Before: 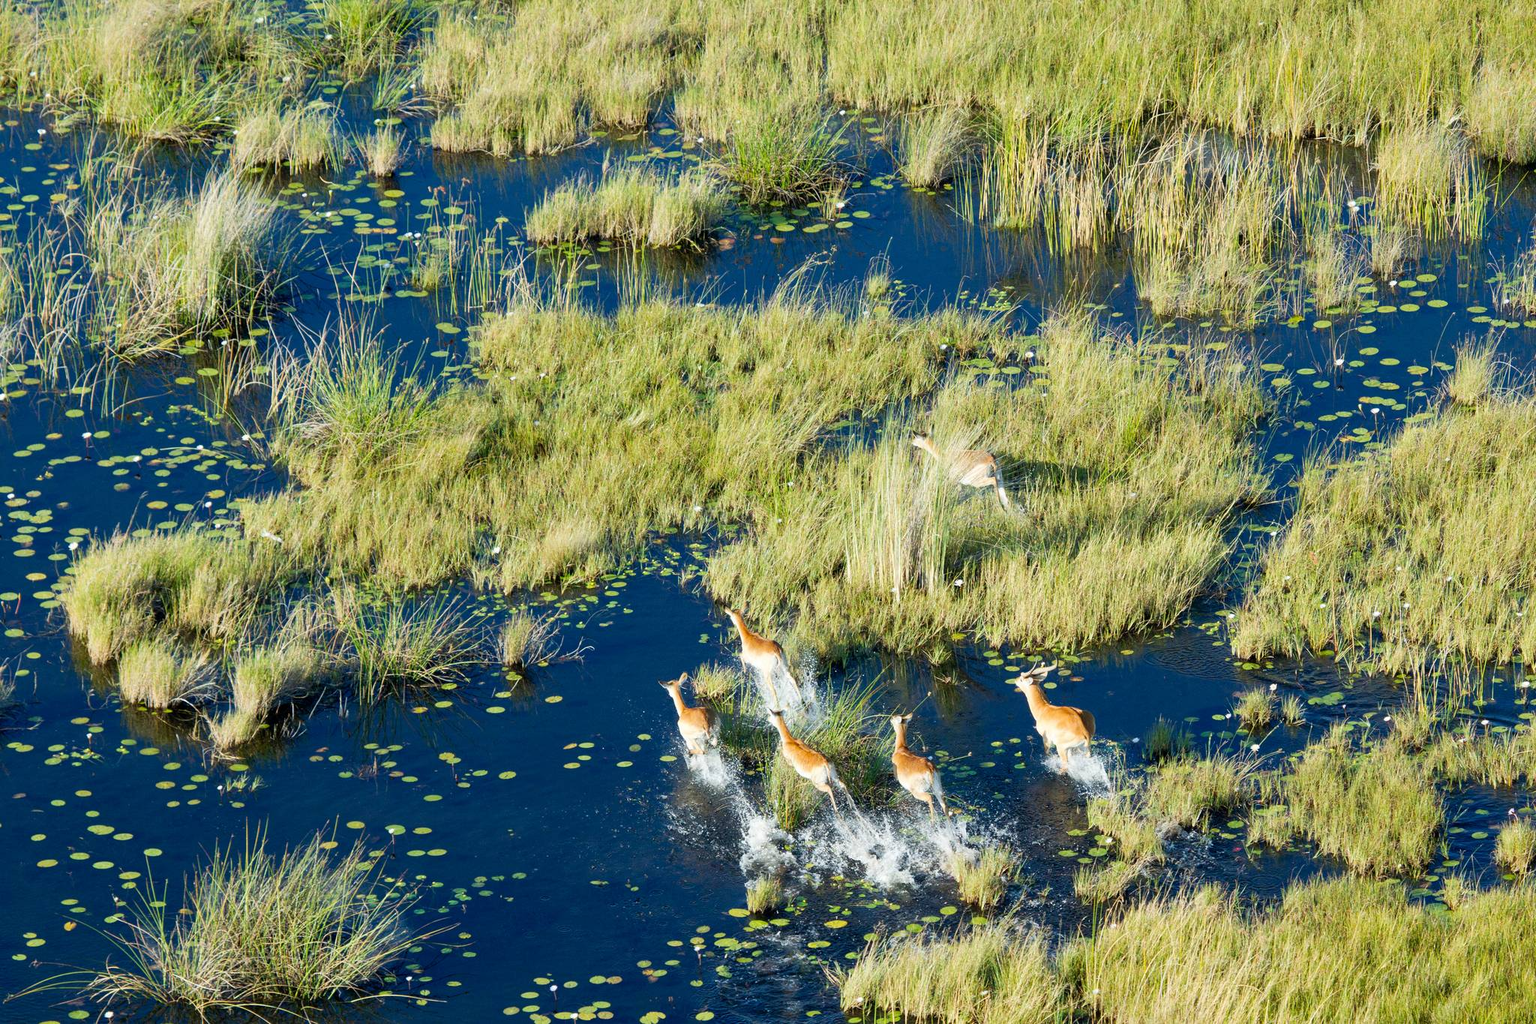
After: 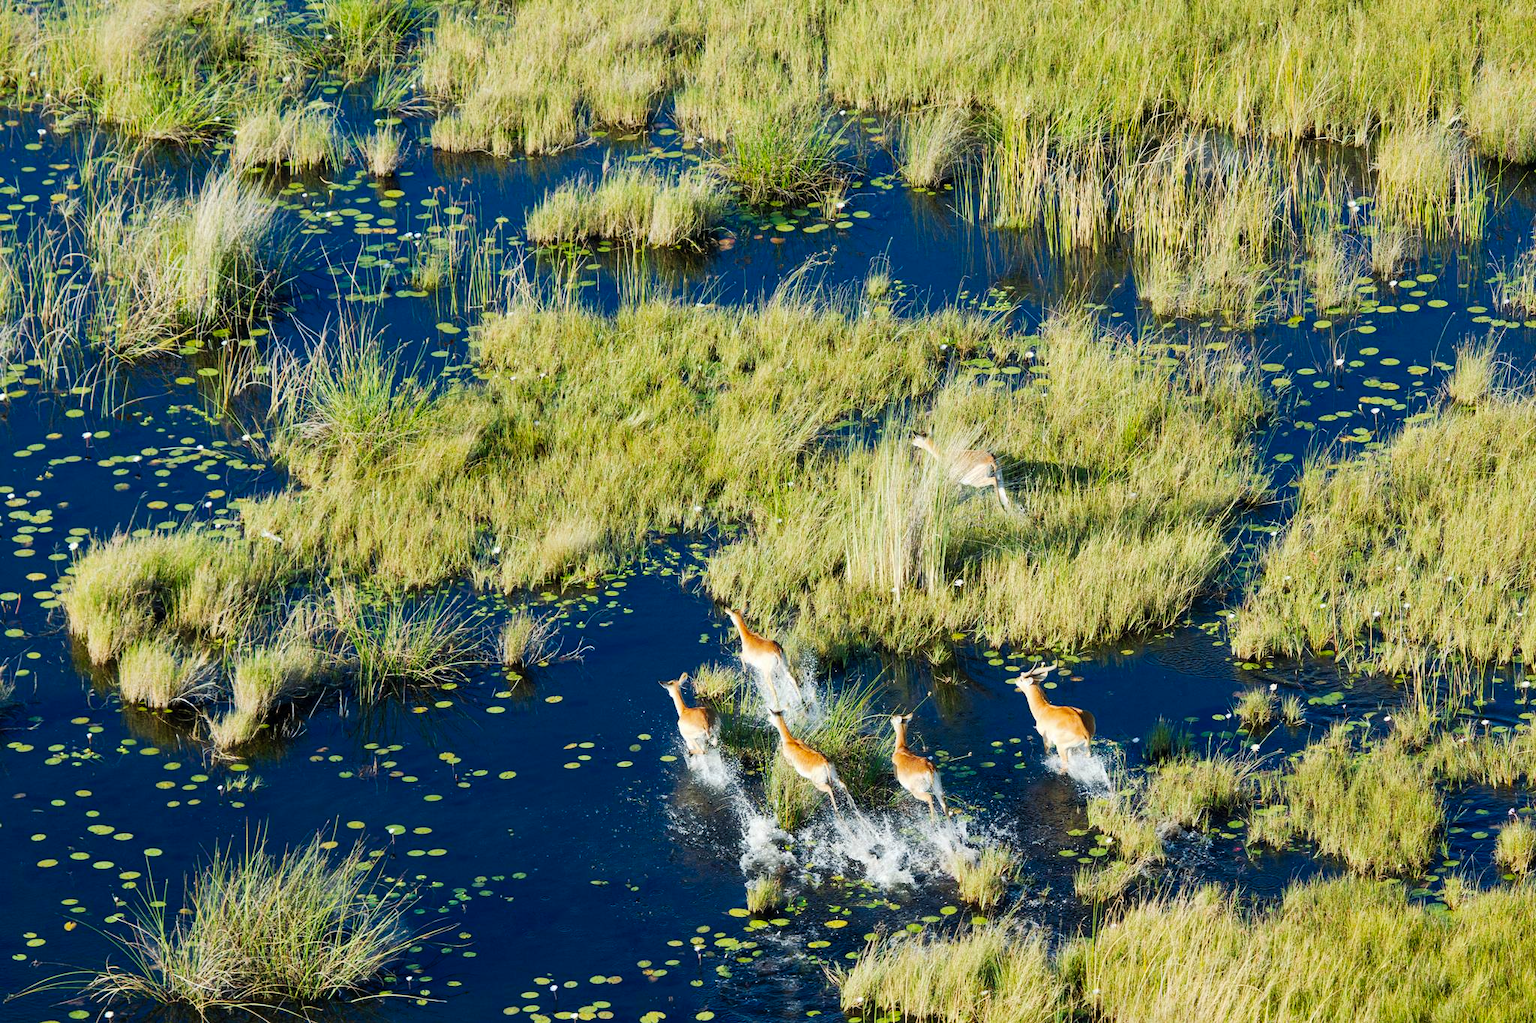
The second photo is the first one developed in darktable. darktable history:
tone curve: curves: ch0 [(0, 0) (0.003, 0.002) (0.011, 0.009) (0.025, 0.019) (0.044, 0.031) (0.069, 0.044) (0.1, 0.061) (0.136, 0.087) (0.177, 0.127) (0.224, 0.172) (0.277, 0.226) (0.335, 0.295) (0.399, 0.367) (0.468, 0.445) (0.543, 0.536) (0.623, 0.626) (0.709, 0.717) (0.801, 0.806) (0.898, 0.889) (1, 1)], preserve colors none
